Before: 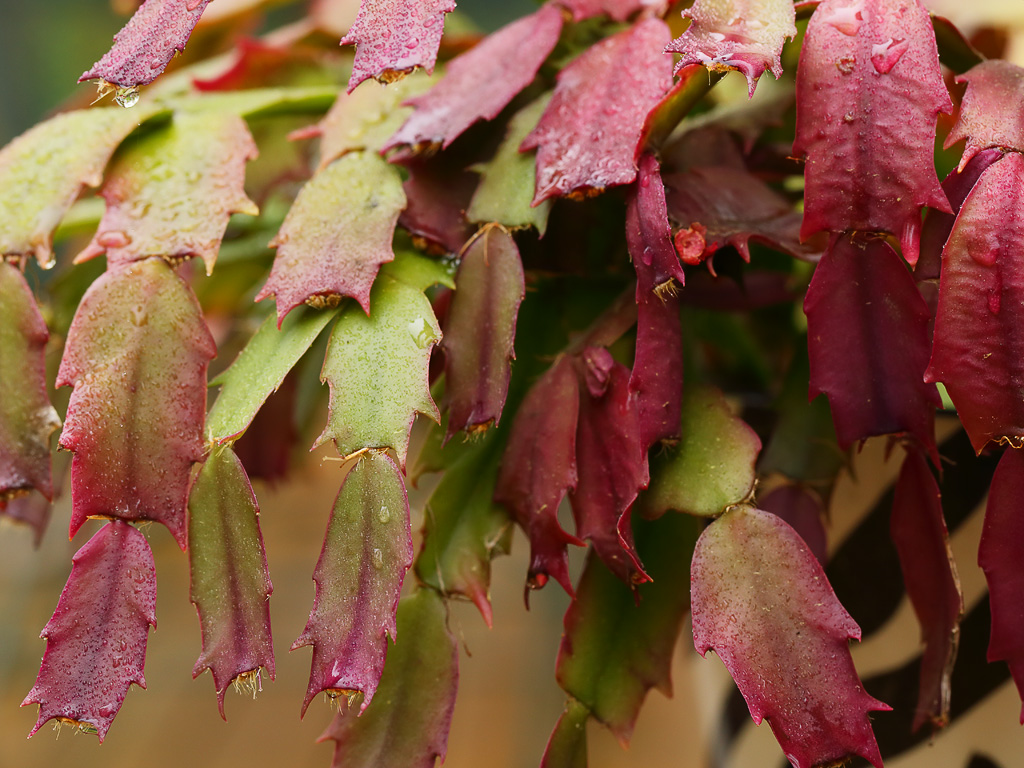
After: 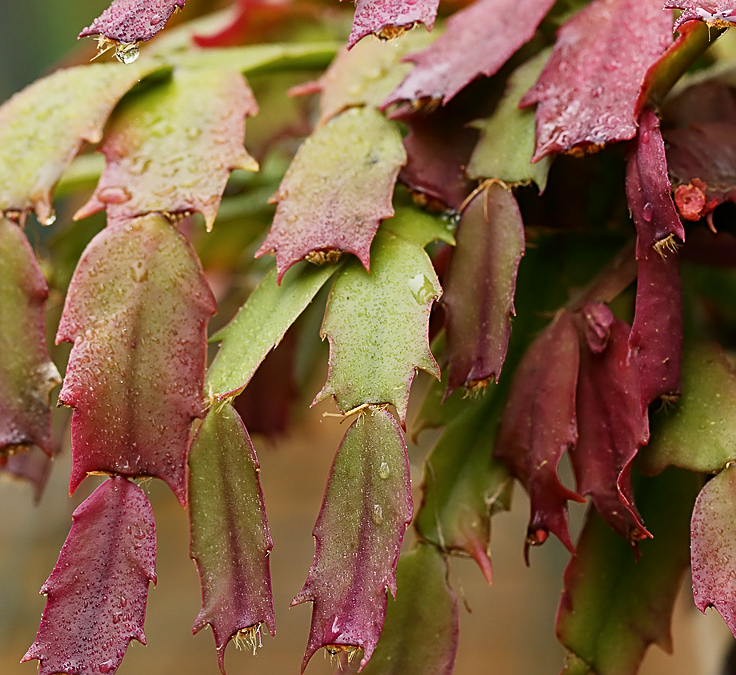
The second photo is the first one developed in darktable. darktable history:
exposure: black level correction 0.001, compensate highlight preservation false
crop: top 5.803%, right 27.864%, bottom 5.804%
contrast brightness saturation: contrast 0.01, saturation -0.05
shadows and highlights: shadows 29.32, highlights -29.32, low approximation 0.01, soften with gaussian
sharpen: on, module defaults
levels: mode automatic, gray 50.8%
